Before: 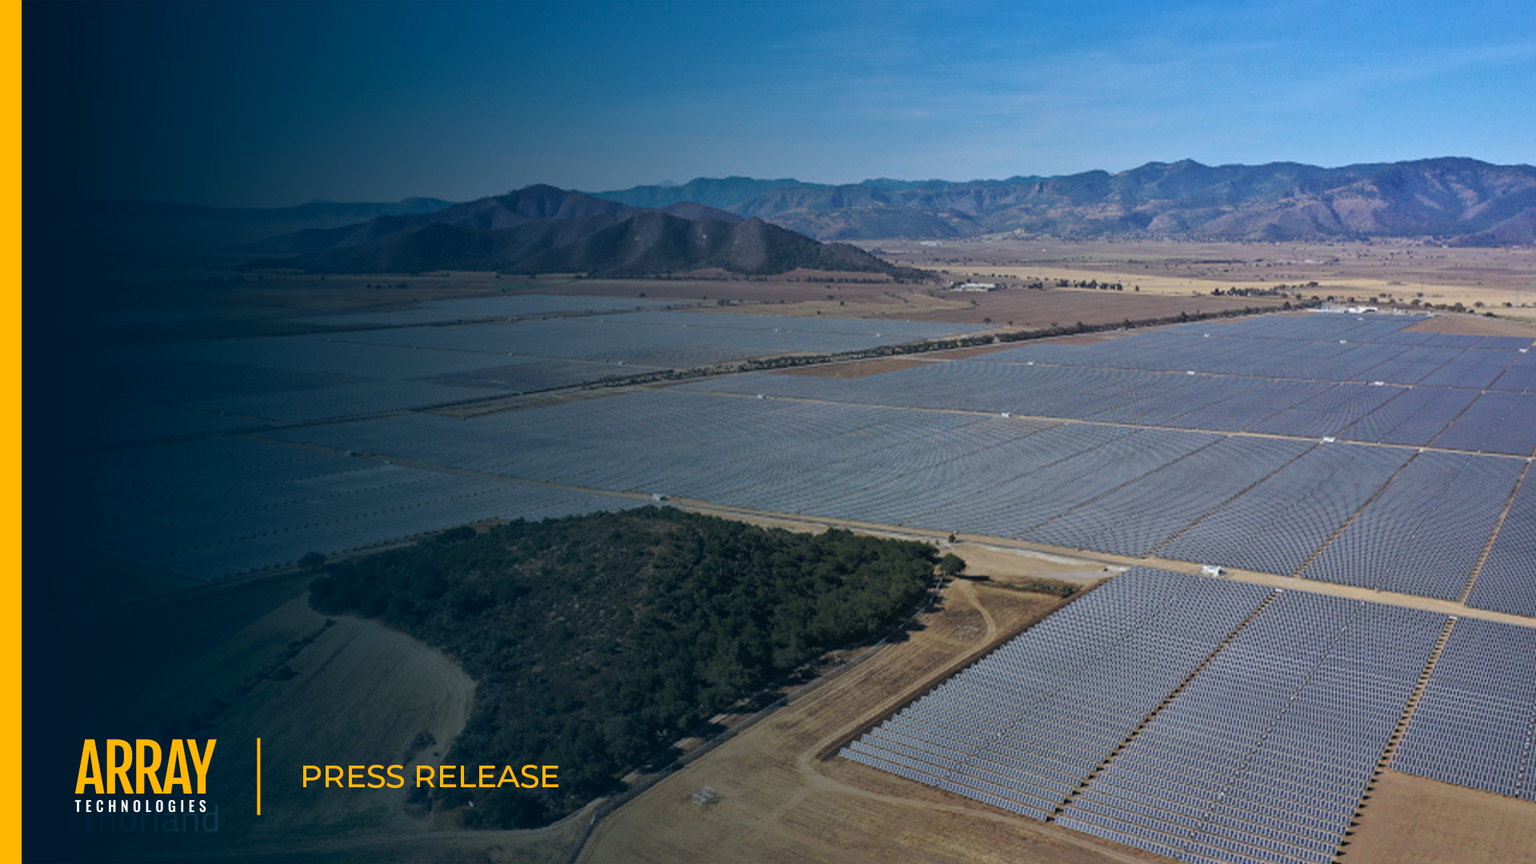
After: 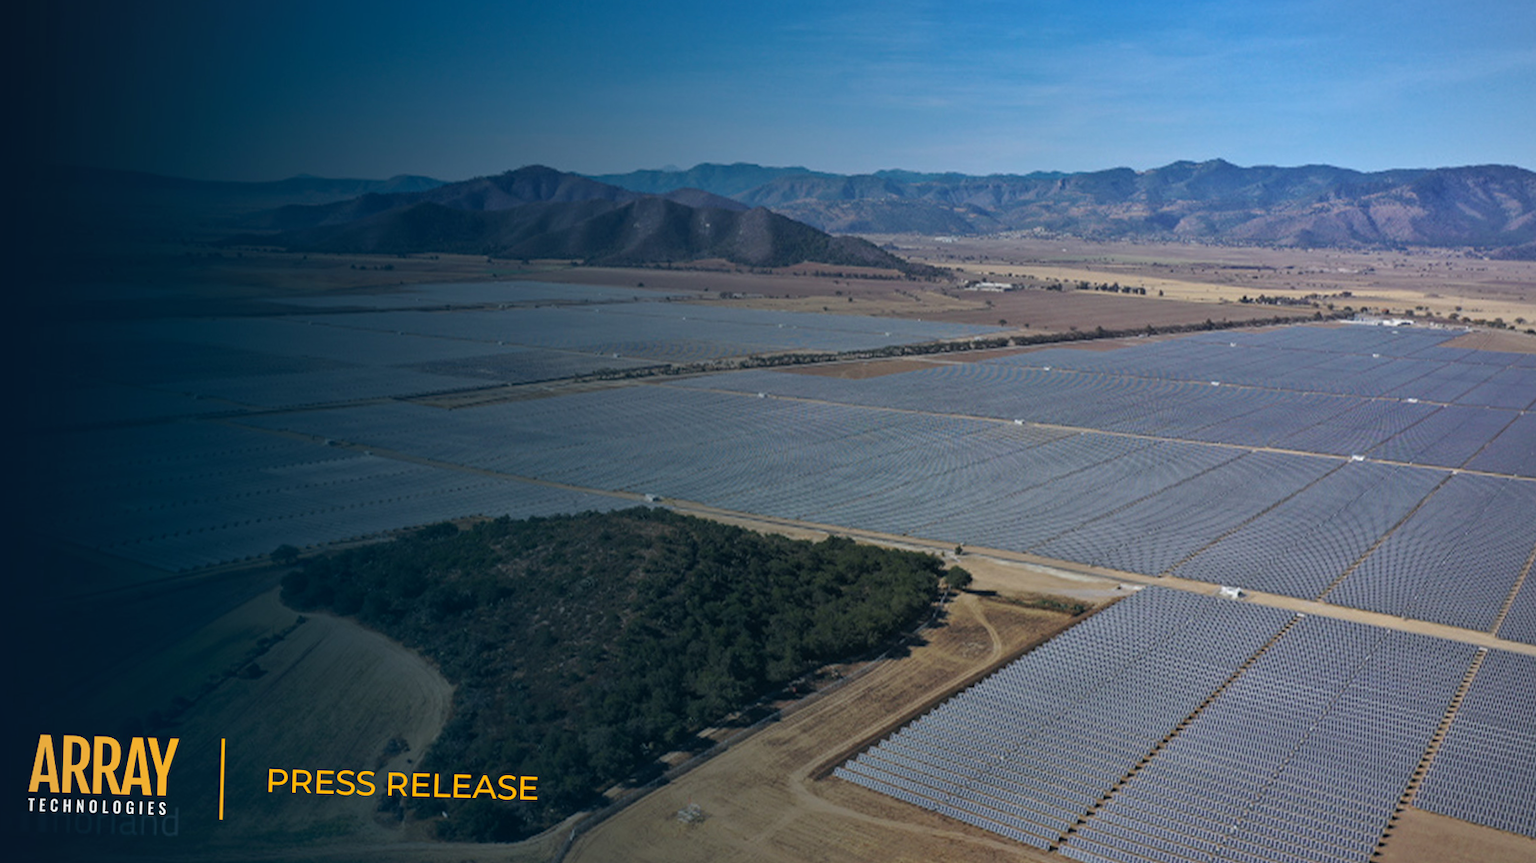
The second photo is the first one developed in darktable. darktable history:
crop and rotate: angle -1.69°
vignetting: fall-off radius 93.87%
